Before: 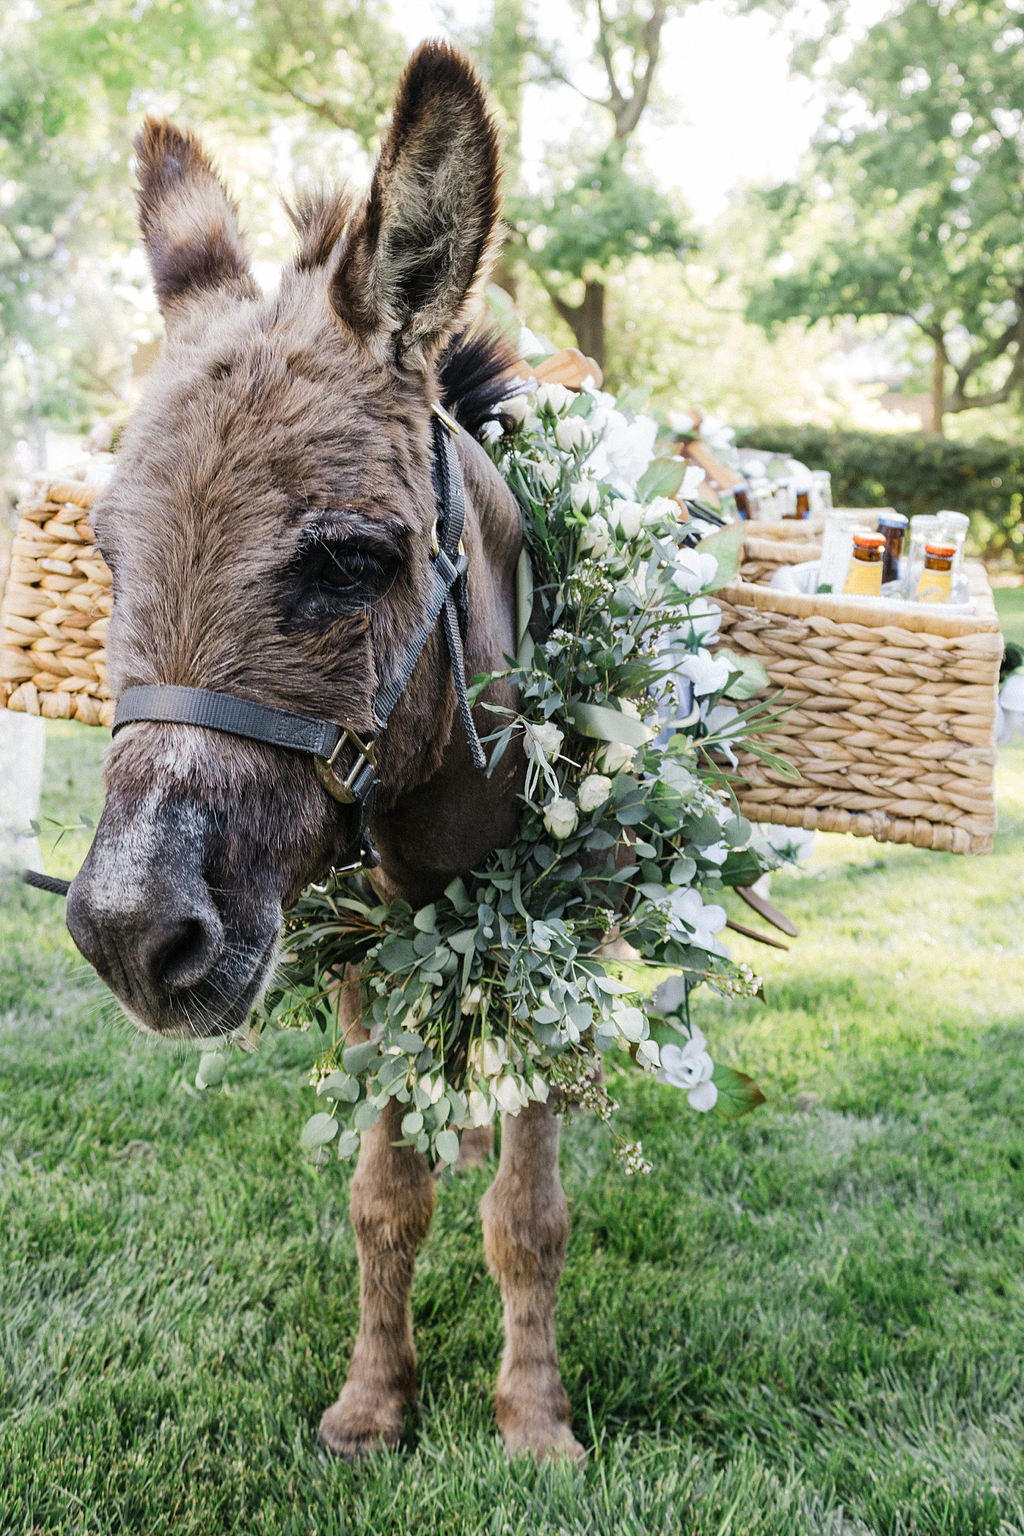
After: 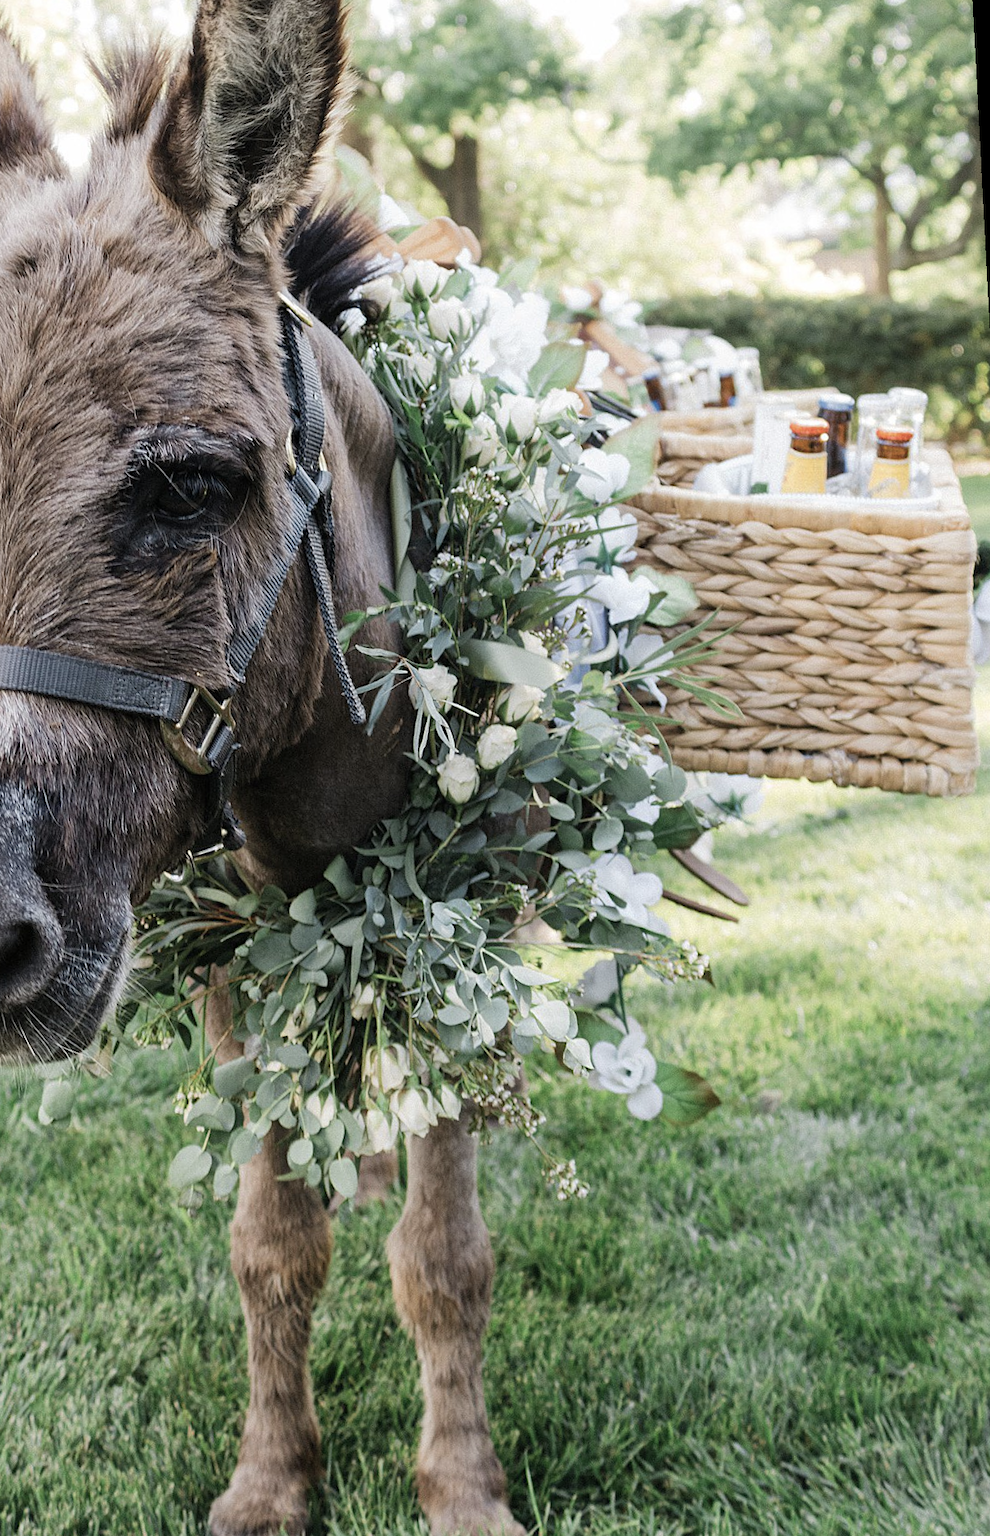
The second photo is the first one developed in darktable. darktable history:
shadows and highlights: shadows 25, highlights -25
color balance: input saturation 80.07%
crop and rotate: left 17.959%, top 5.771%, right 1.742%
rotate and perspective: rotation -3°, crop left 0.031, crop right 0.968, crop top 0.07, crop bottom 0.93
